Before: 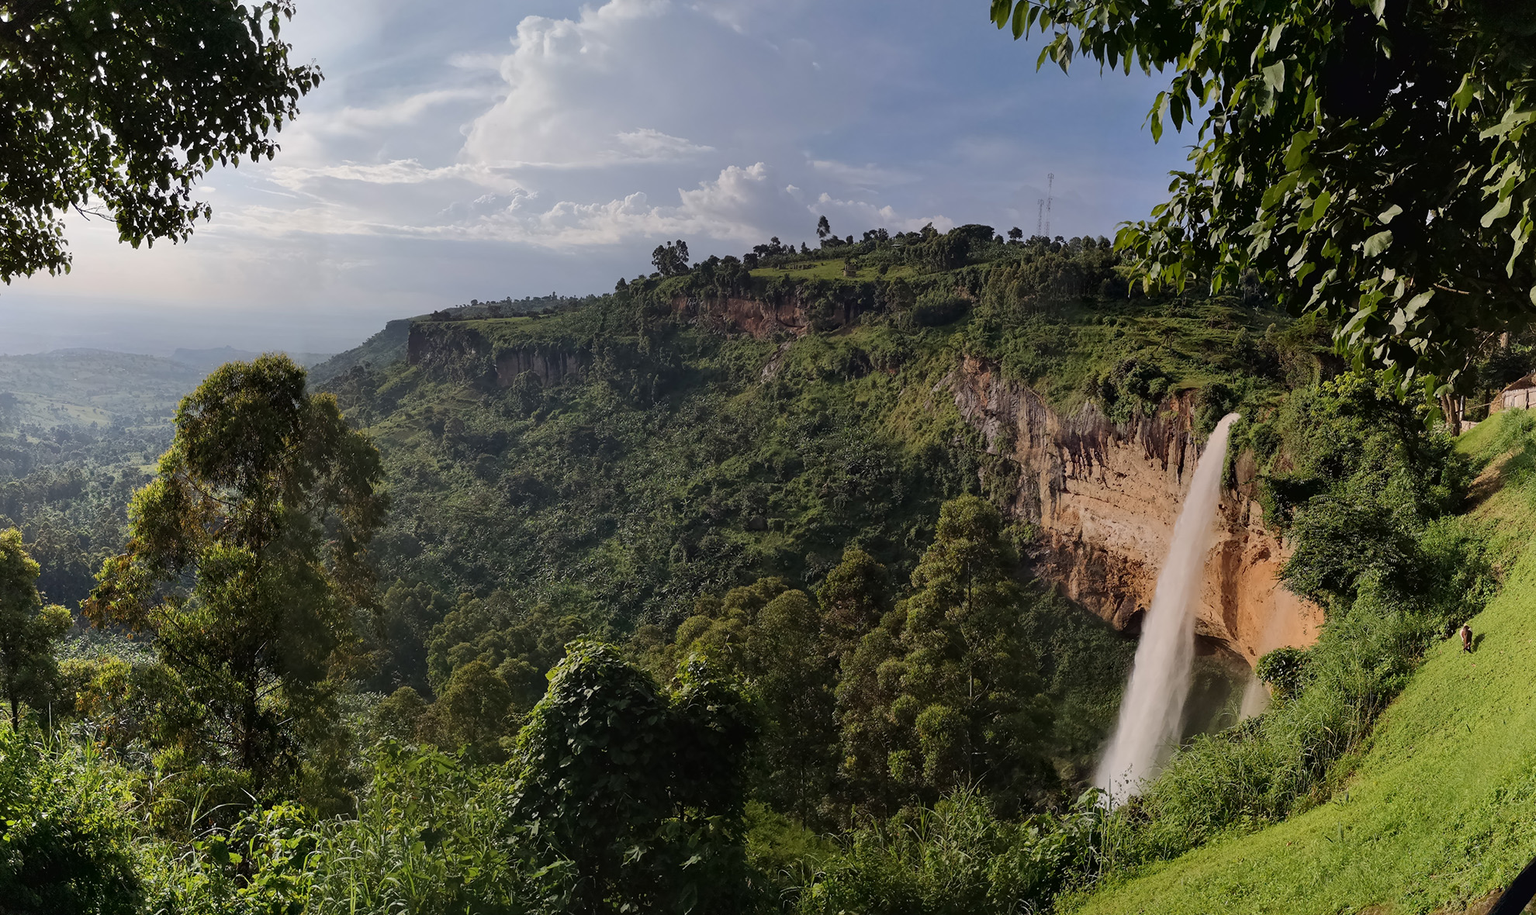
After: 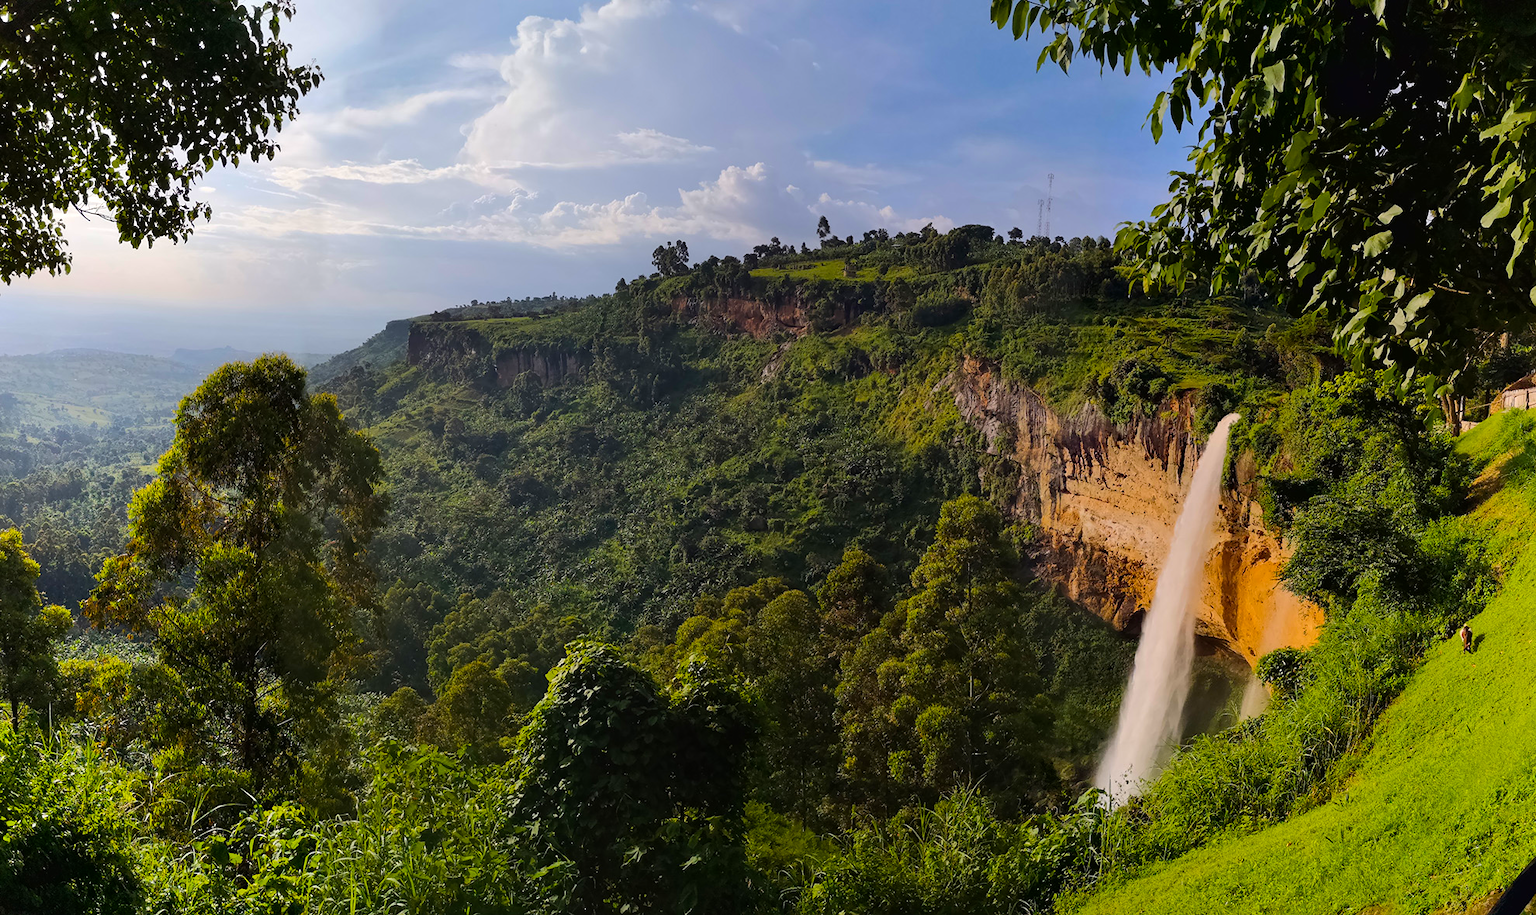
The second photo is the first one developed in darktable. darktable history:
color balance rgb: perceptual saturation grading › global saturation 74.653%, perceptual saturation grading › shadows -29.043%, perceptual brilliance grading › highlights 6.12%, perceptual brilliance grading › mid-tones 16.59%, perceptual brilliance grading › shadows -5.144%, global vibrance 9.253%
